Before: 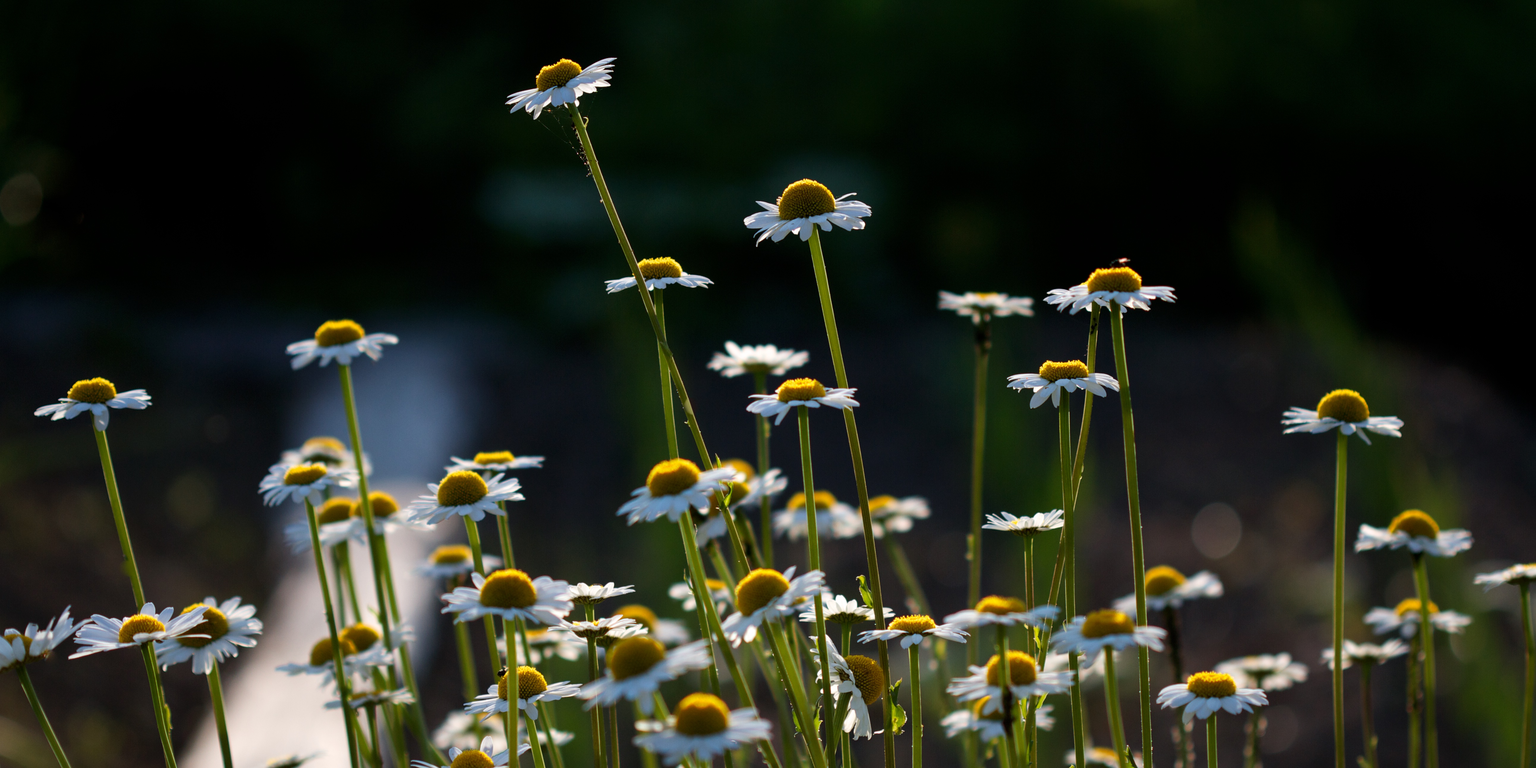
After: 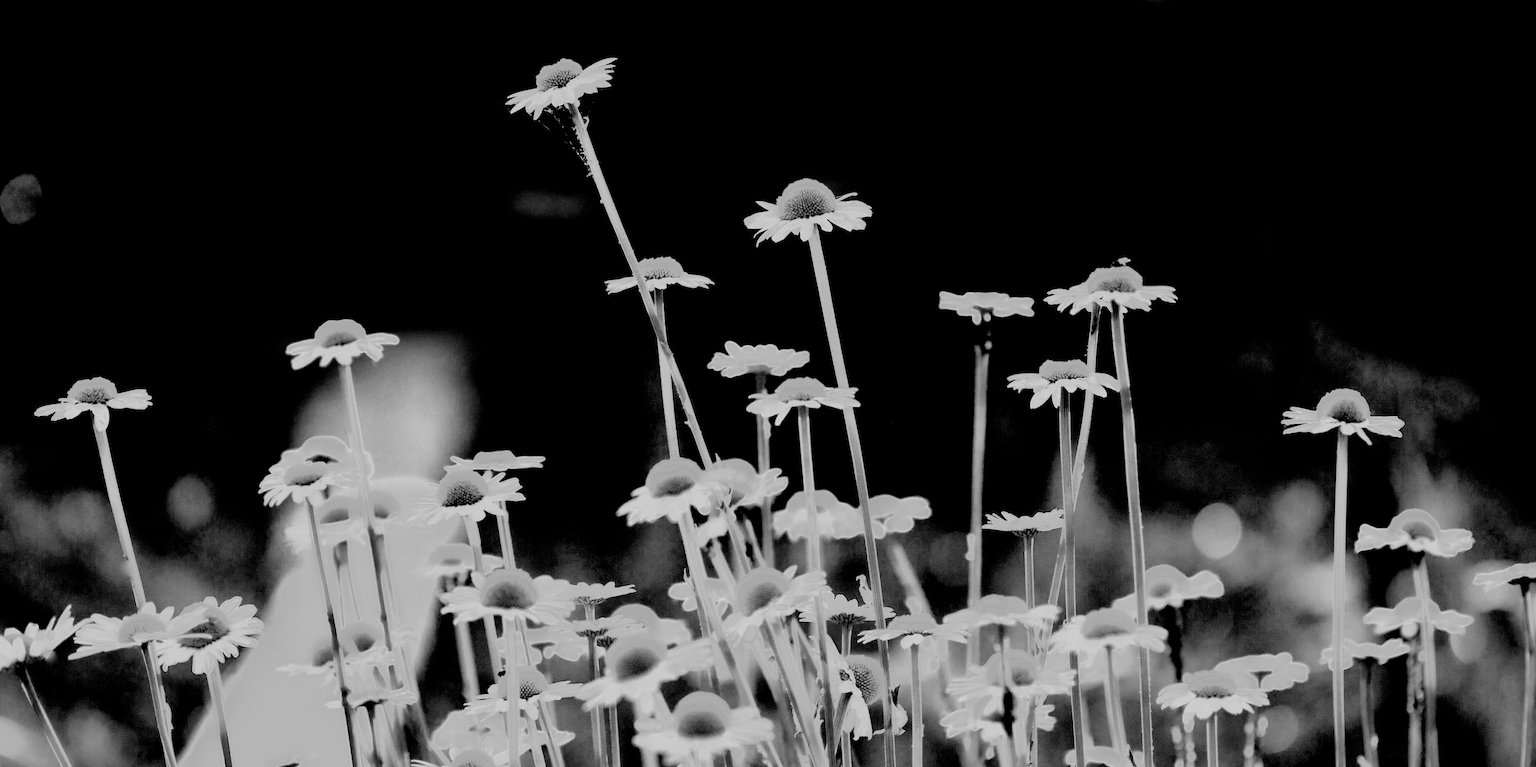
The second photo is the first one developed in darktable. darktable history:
white balance: red 3.132, blue 1.507
monochrome: a 16.01, b -2.65, highlights 0.52
haze removal: compatibility mode true, adaptive false
filmic rgb: middle gray luminance 13.55%, black relative exposure -1.97 EV, white relative exposure 3.1 EV, threshold 6 EV, target black luminance 0%, hardness 1.79, latitude 59.23%, contrast 1.728, highlights saturation mix 5%, shadows ↔ highlights balance -37.52%, add noise in highlights 0, color science v3 (2019), use custom middle-gray values true, iterations of high-quality reconstruction 0, contrast in highlights soft, enable highlight reconstruction true
contrast equalizer: y [[0.579, 0.58, 0.505, 0.5, 0.5, 0.5], [0.5 ×6], [0.5 ×6], [0 ×6], [0 ×6]]
